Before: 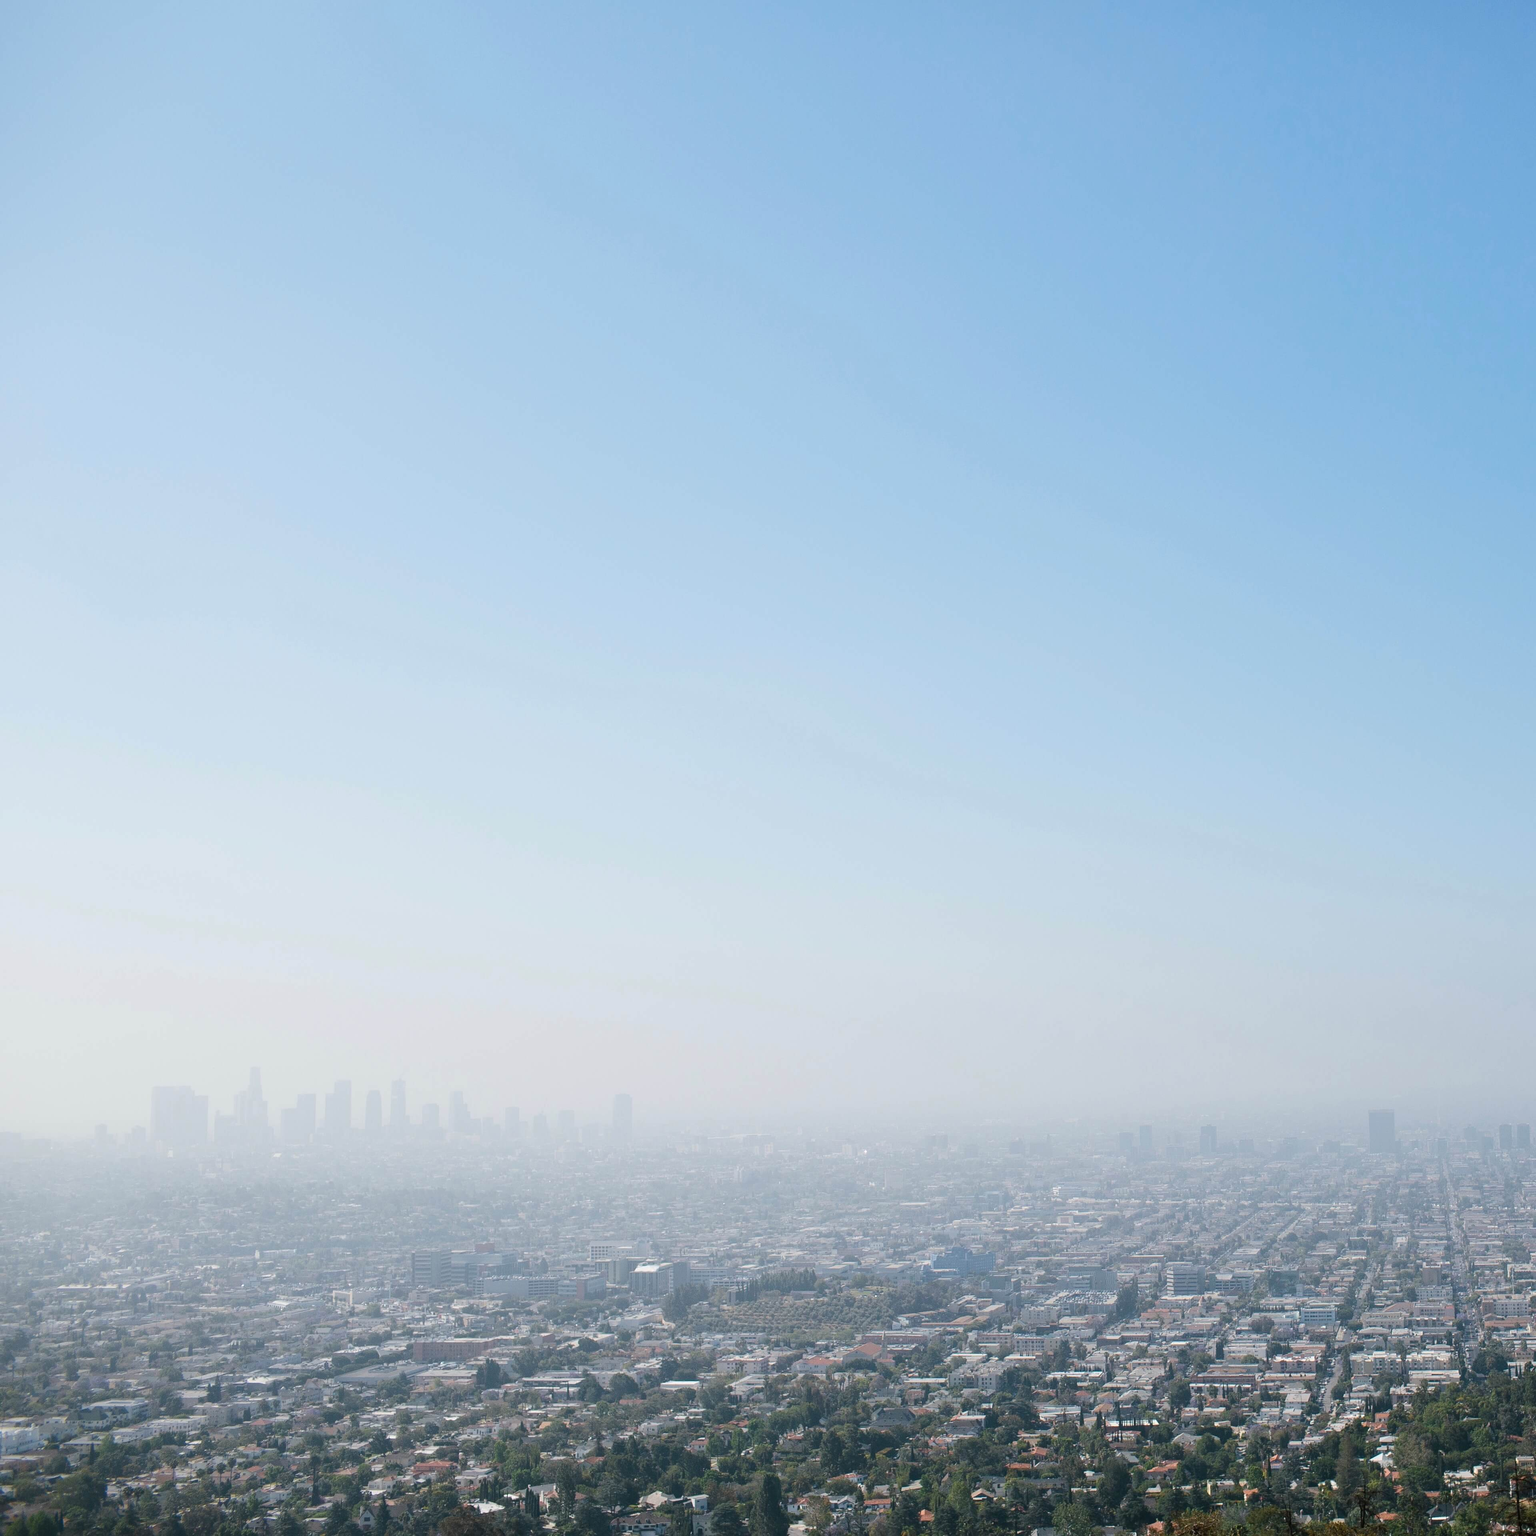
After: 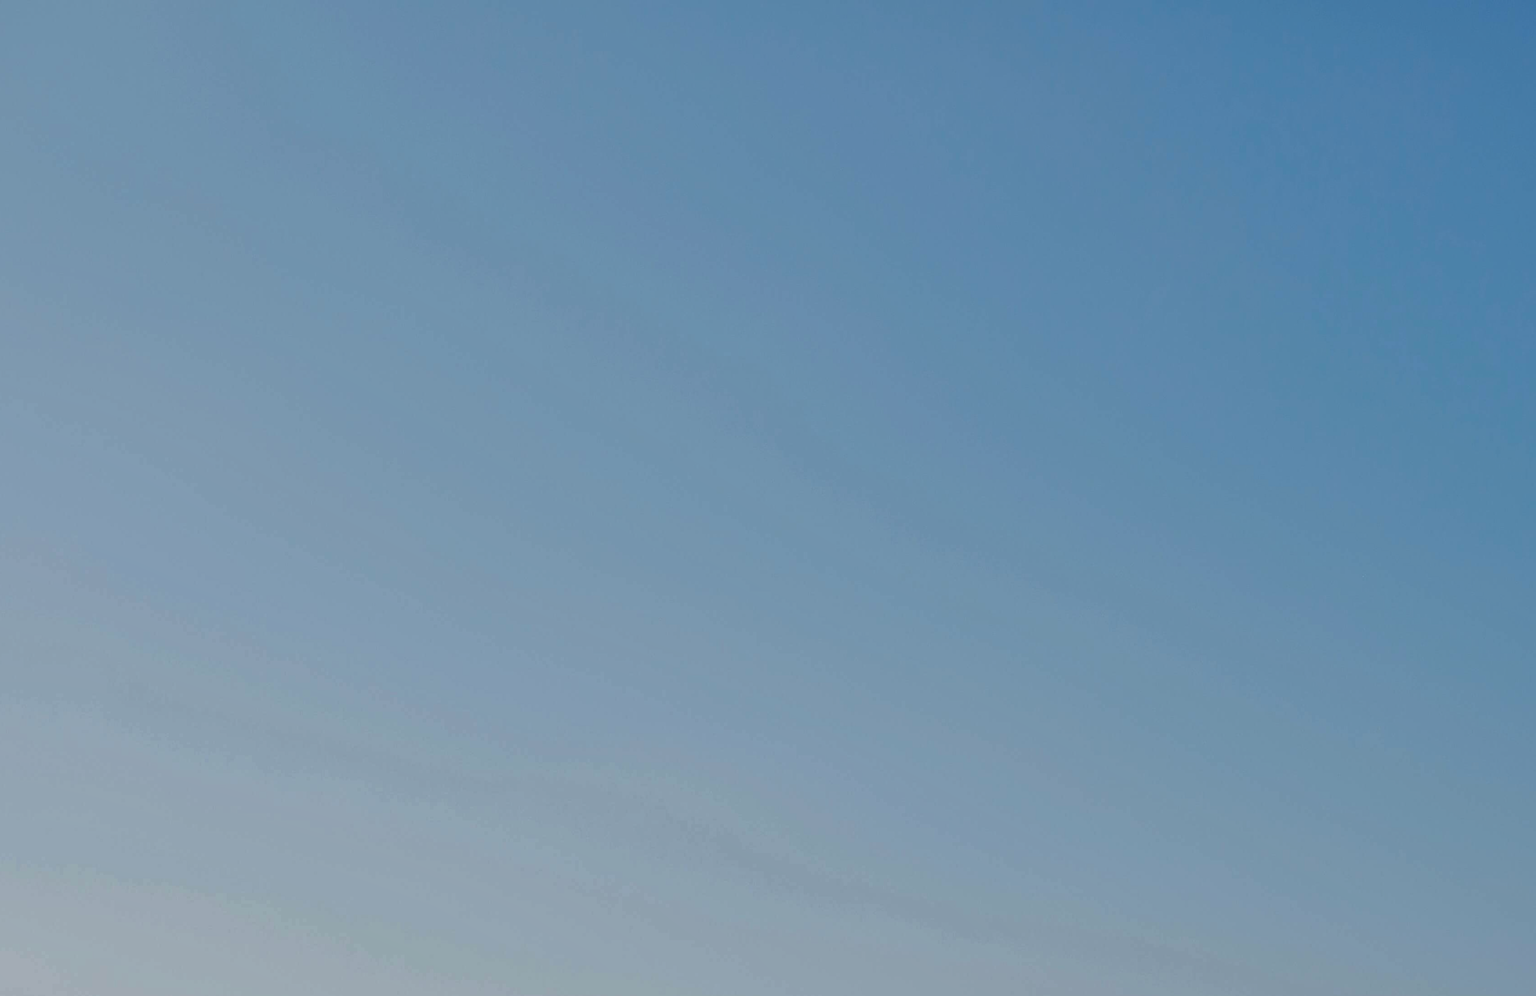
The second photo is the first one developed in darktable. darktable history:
color balance: output saturation 120%
base curve: curves: ch0 [(0, 0) (0.826, 0.587) (1, 1)]
crop and rotate: left 11.812%, bottom 42.776%
shadows and highlights: on, module defaults
